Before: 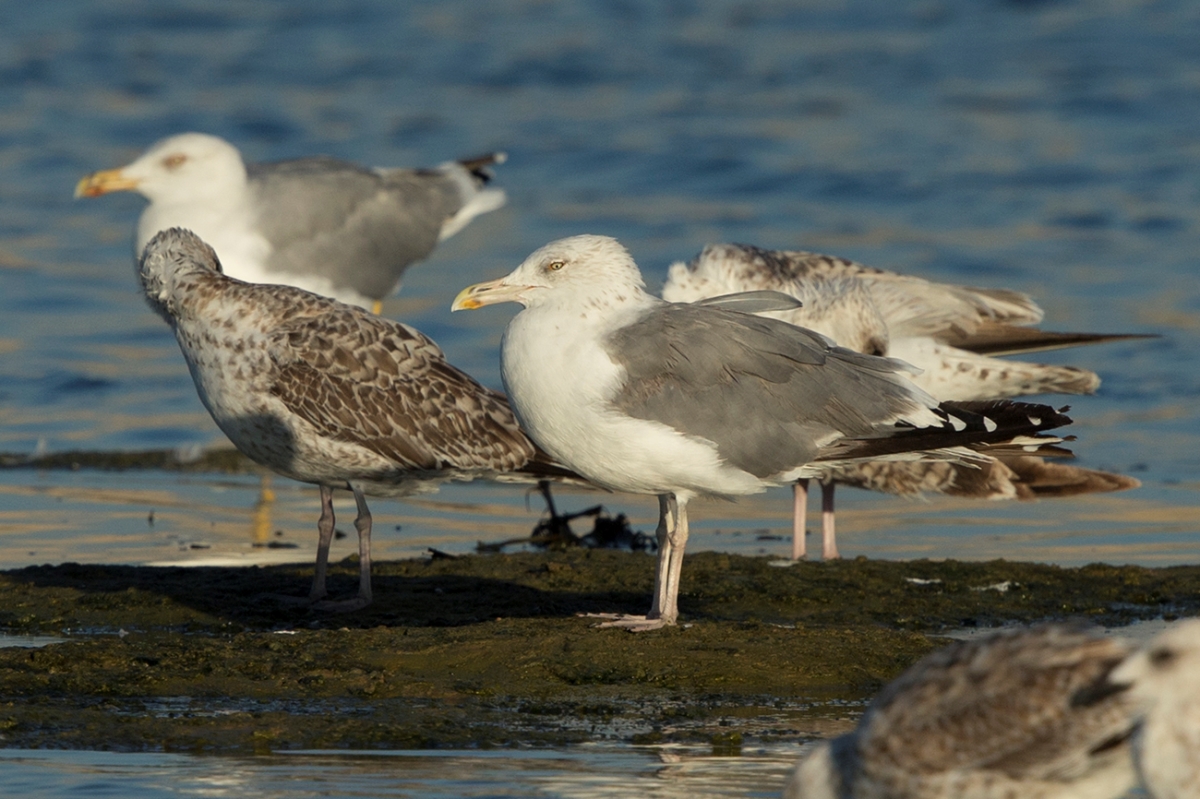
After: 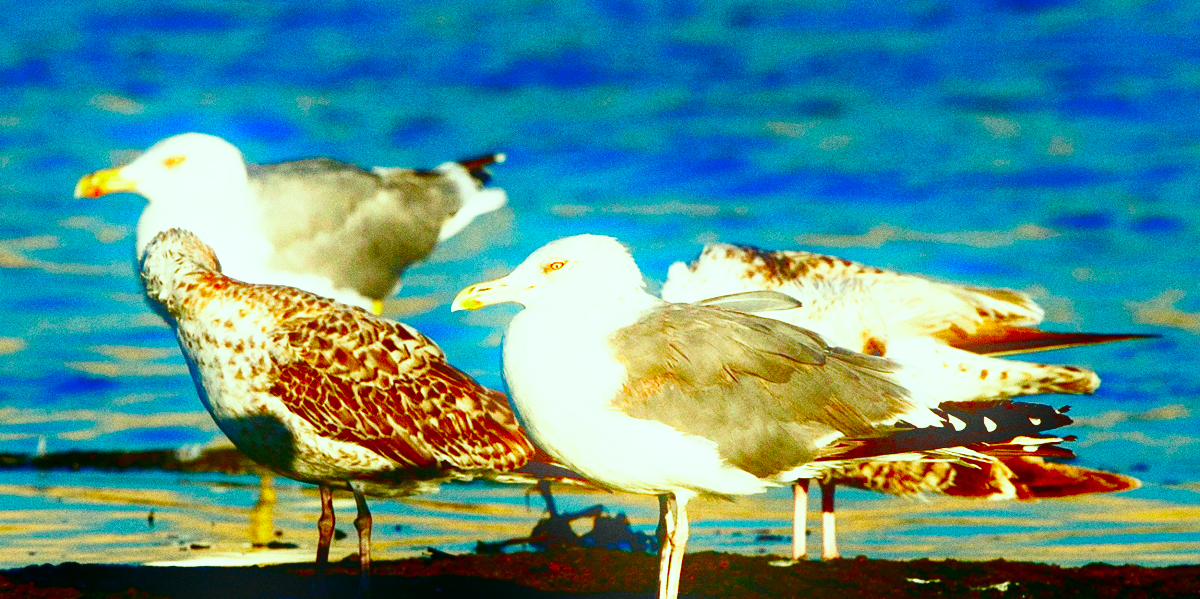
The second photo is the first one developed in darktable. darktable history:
contrast brightness saturation: brightness -1, saturation 1
crop: bottom 24.988%
tone equalizer: on, module defaults
exposure: black level correction 0, exposure 0.5 EV, compensate exposure bias true, compensate highlight preservation false
bloom: size 15%, threshold 97%, strength 7%
base curve: curves: ch0 [(0, 0) (0.007, 0.004) (0.027, 0.03) (0.046, 0.07) (0.207, 0.54) (0.442, 0.872) (0.673, 0.972) (1, 1)], preserve colors none
grain: coarseness 9.61 ISO, strength 35.62%
color correction: highlights a* -7.33, highlights b* 1.26, shadows a* -3.55, saturation 1.4
